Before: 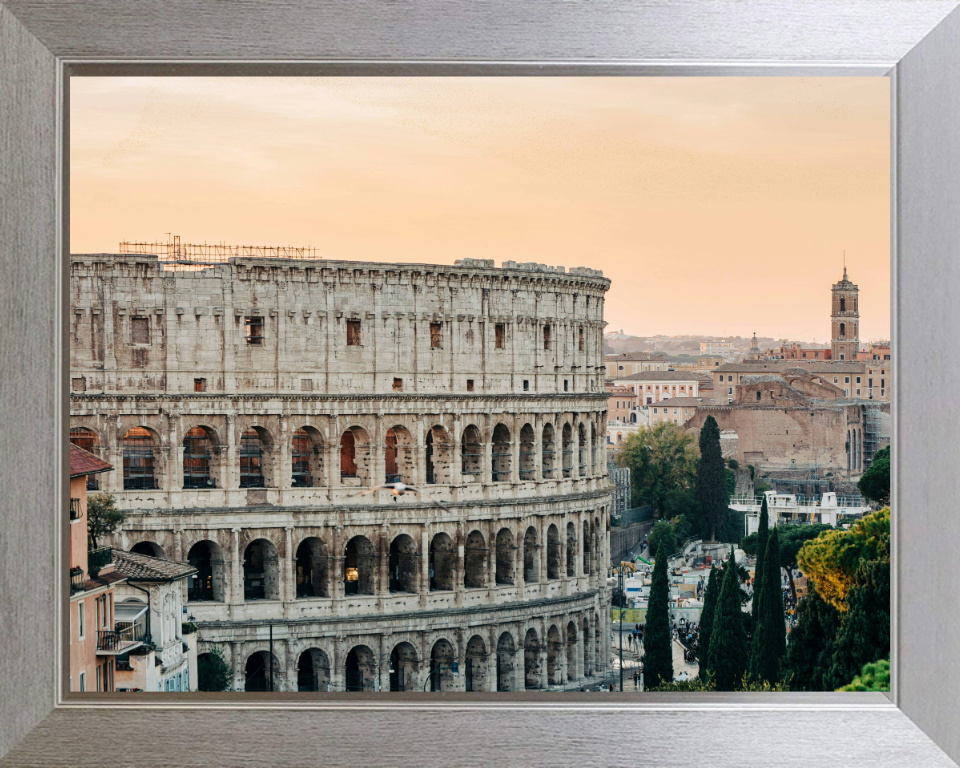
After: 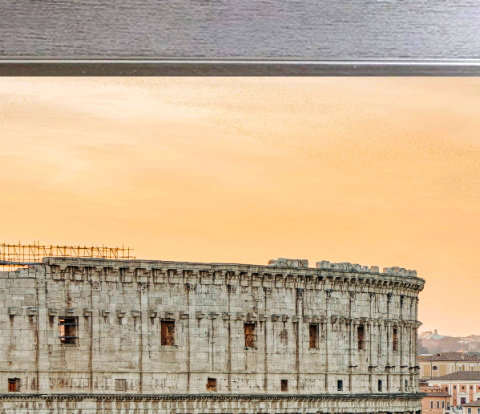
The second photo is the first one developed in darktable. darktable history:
local contrast: highlights 95%, shadows 86%, detail 160%, midtone range 0.2
crop: left 19.433%, right 30.513%, bottom 46.005%
color balance rgb: power › luminance -9.141%, linear chroma grading › global chroma 15.088%, perceptual saturation grading › global saturation 29.655%, global vibrance 20%
